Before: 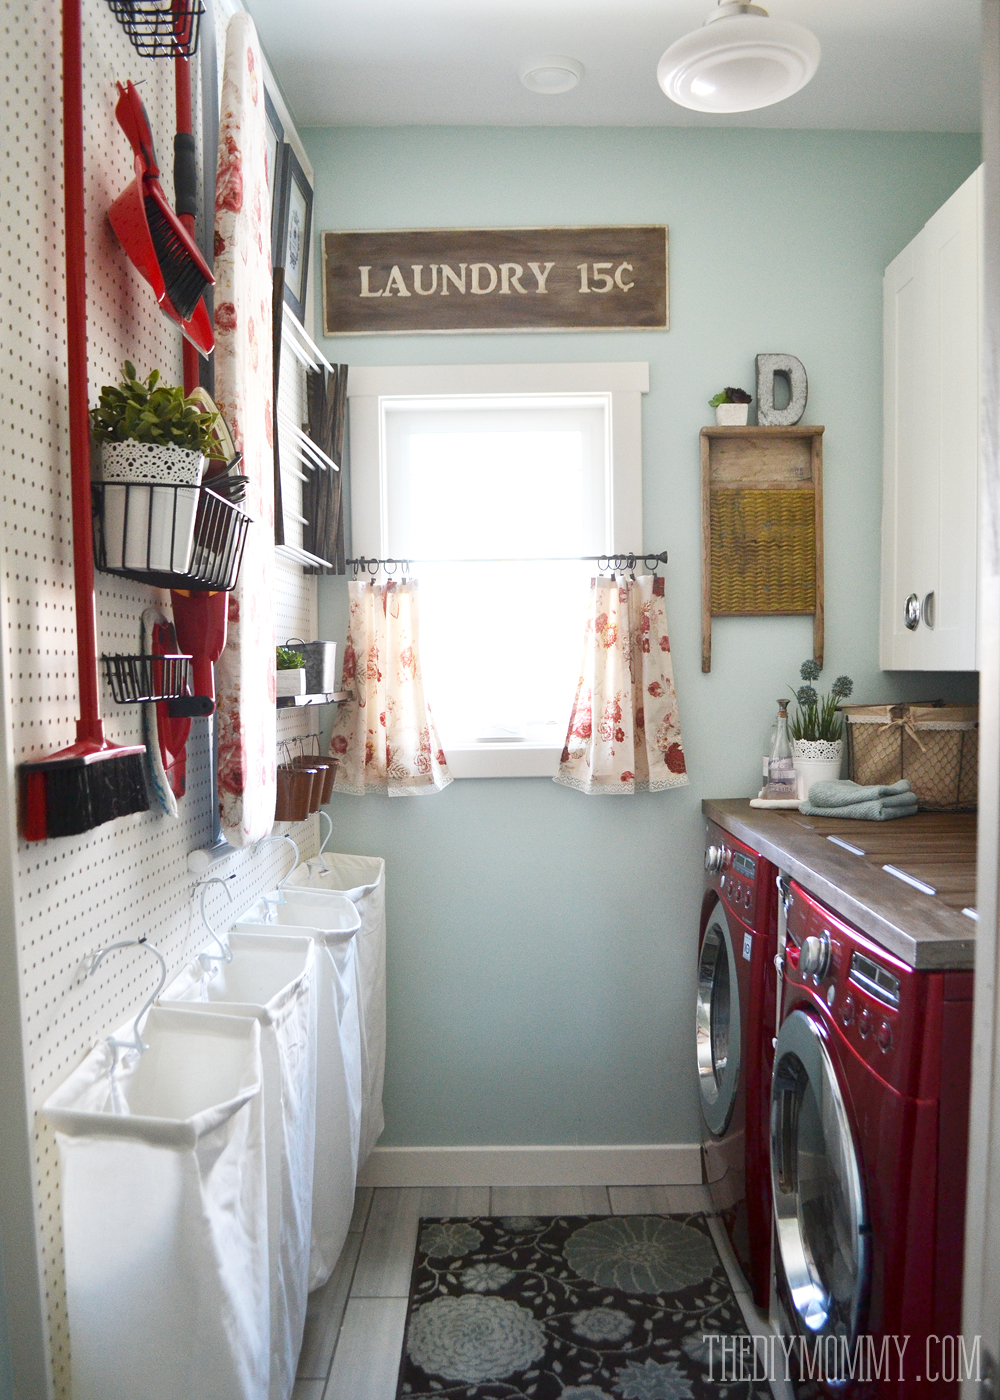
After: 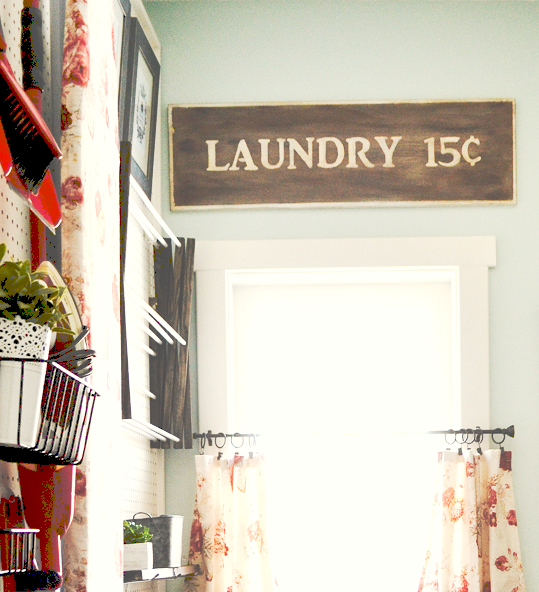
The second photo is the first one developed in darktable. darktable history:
tone curve: curves: ch0 [(0, 0) (0.003, 0.334) (0.011, 0.338) (0.025, 0.338) (0.044, 0.338) (0.069, 0.339) (0.1, 0.342) (0.136, 0.343) (0.177, 0.349) (0.224, 0.36) (0.277, 0.385) (0.335, 0.42) (0.399, 0.465) (0.468, 0.535) (0.543, 0.632) (0.623, 0.73) (0.709, 0.814) (0.801, 0.879) (0.898, 0.935) (1, 1)], preserve colors none
exposure: black level correction 0.025, exposure 0.182 EV, compensate highlight preservation false
white balance: red 1.029, blue 0.92
crop: left 15.306%, top 9.065%, right 30.789%, bottom 48.638%
